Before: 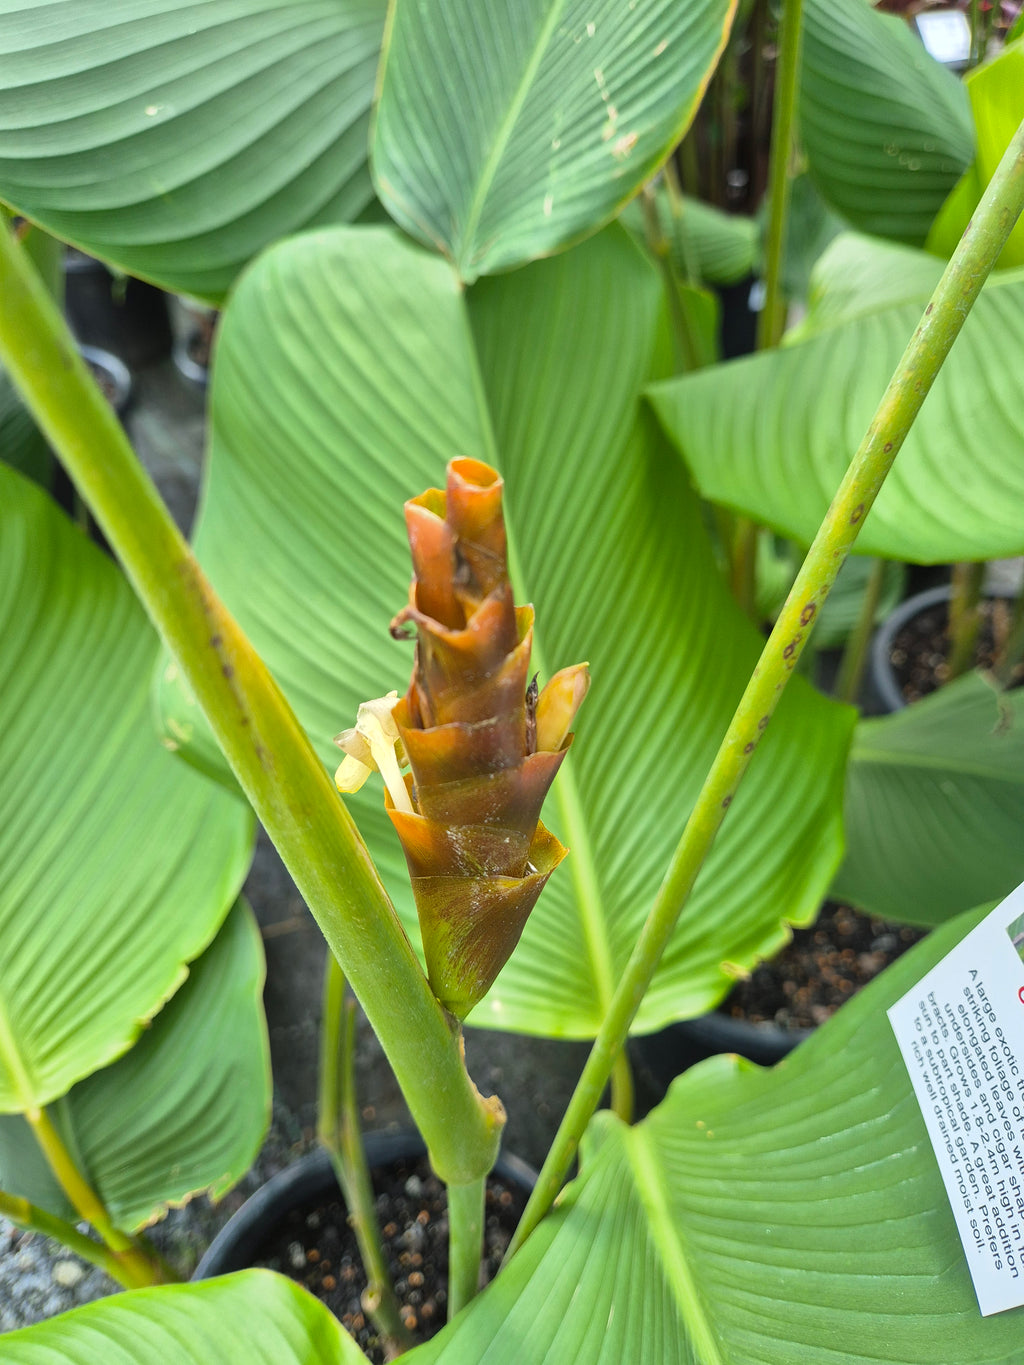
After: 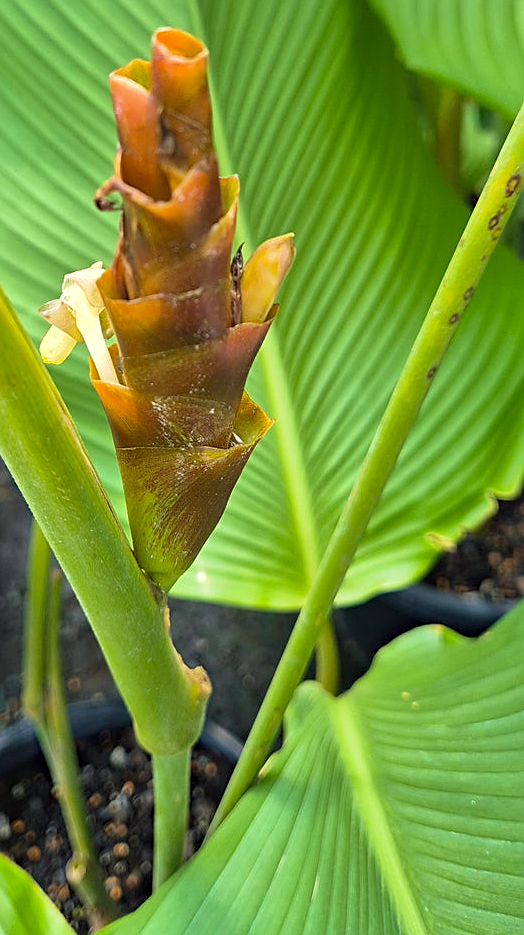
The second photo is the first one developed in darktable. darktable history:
crop and rotate: left 28.89%, top 31.45%, right 19.845%
sharpen: on, module defaults
haze removal: compatibility mode true, adaptive false
velvia: on, module defaults
